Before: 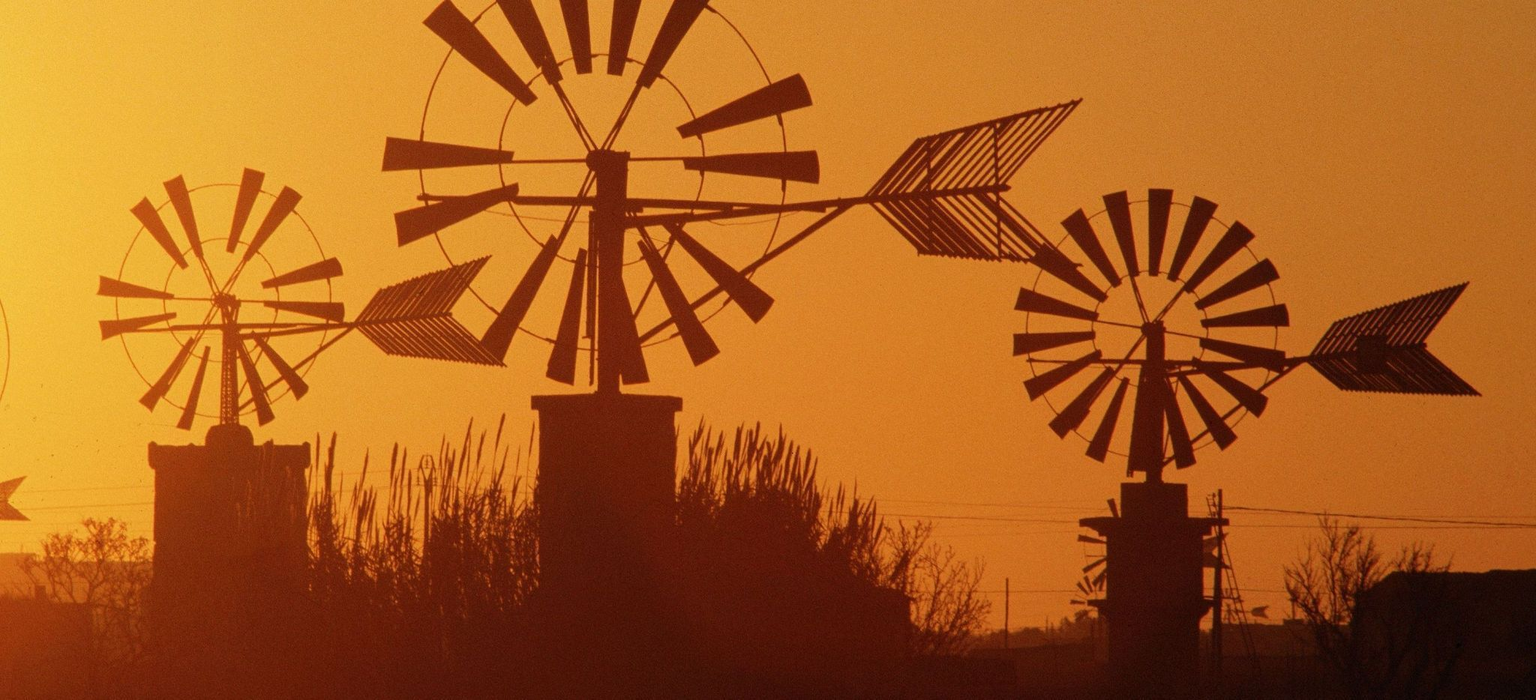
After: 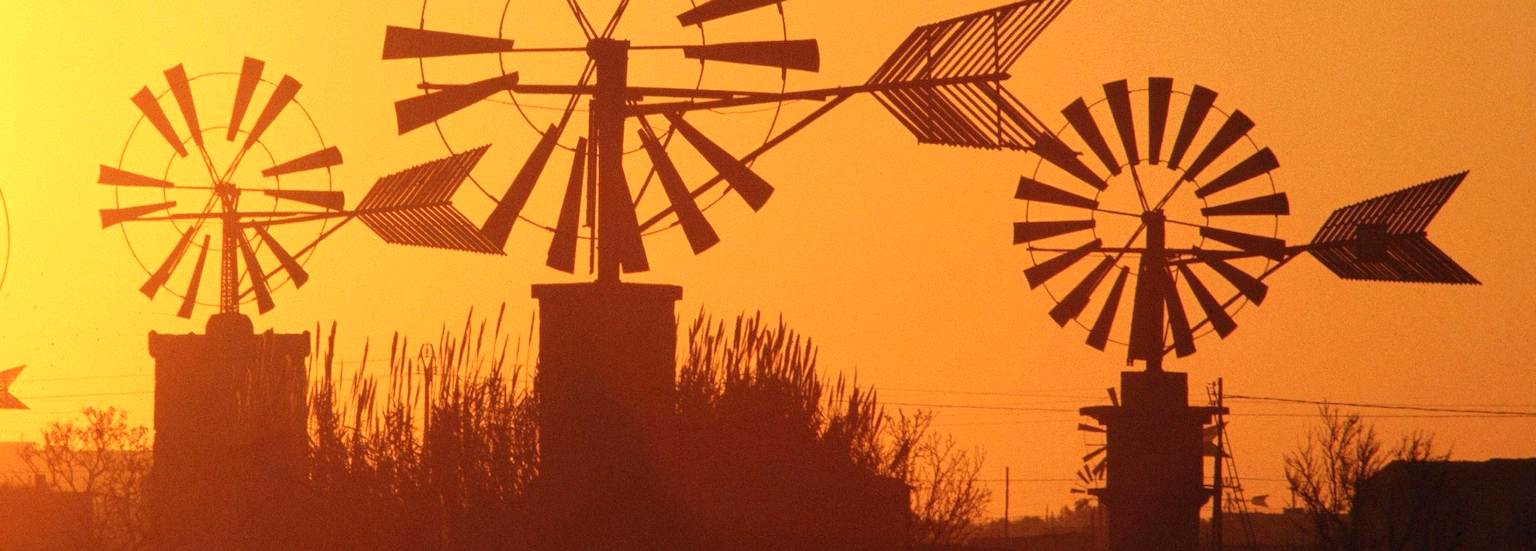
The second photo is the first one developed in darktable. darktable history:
crop and rotate: top 15.958%, bottom 5.331%
exposure: black level correction 0, exposure 0.696 EV, compensate highlight preservation false
